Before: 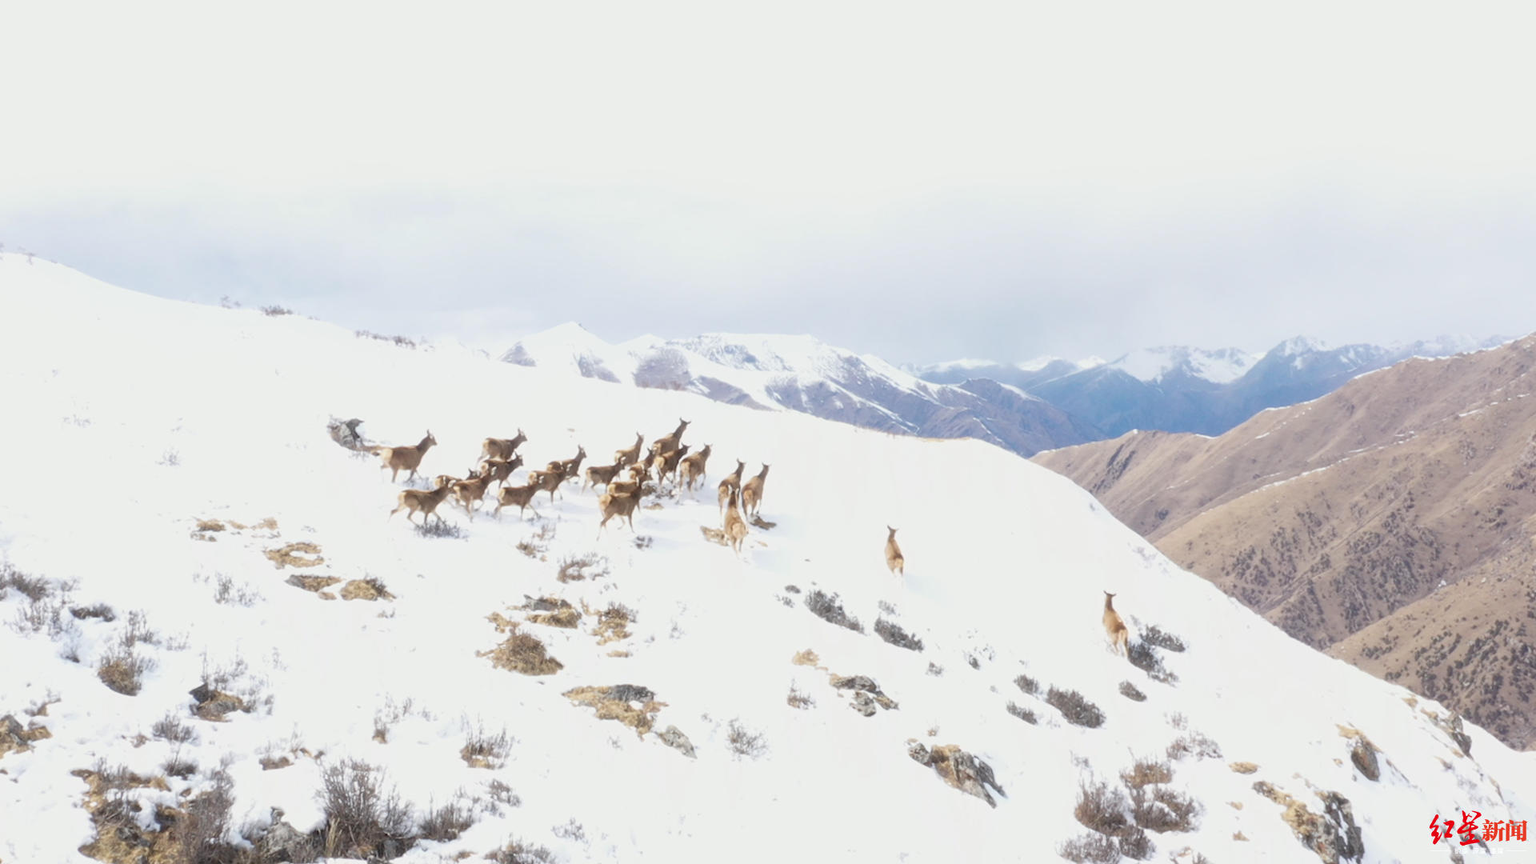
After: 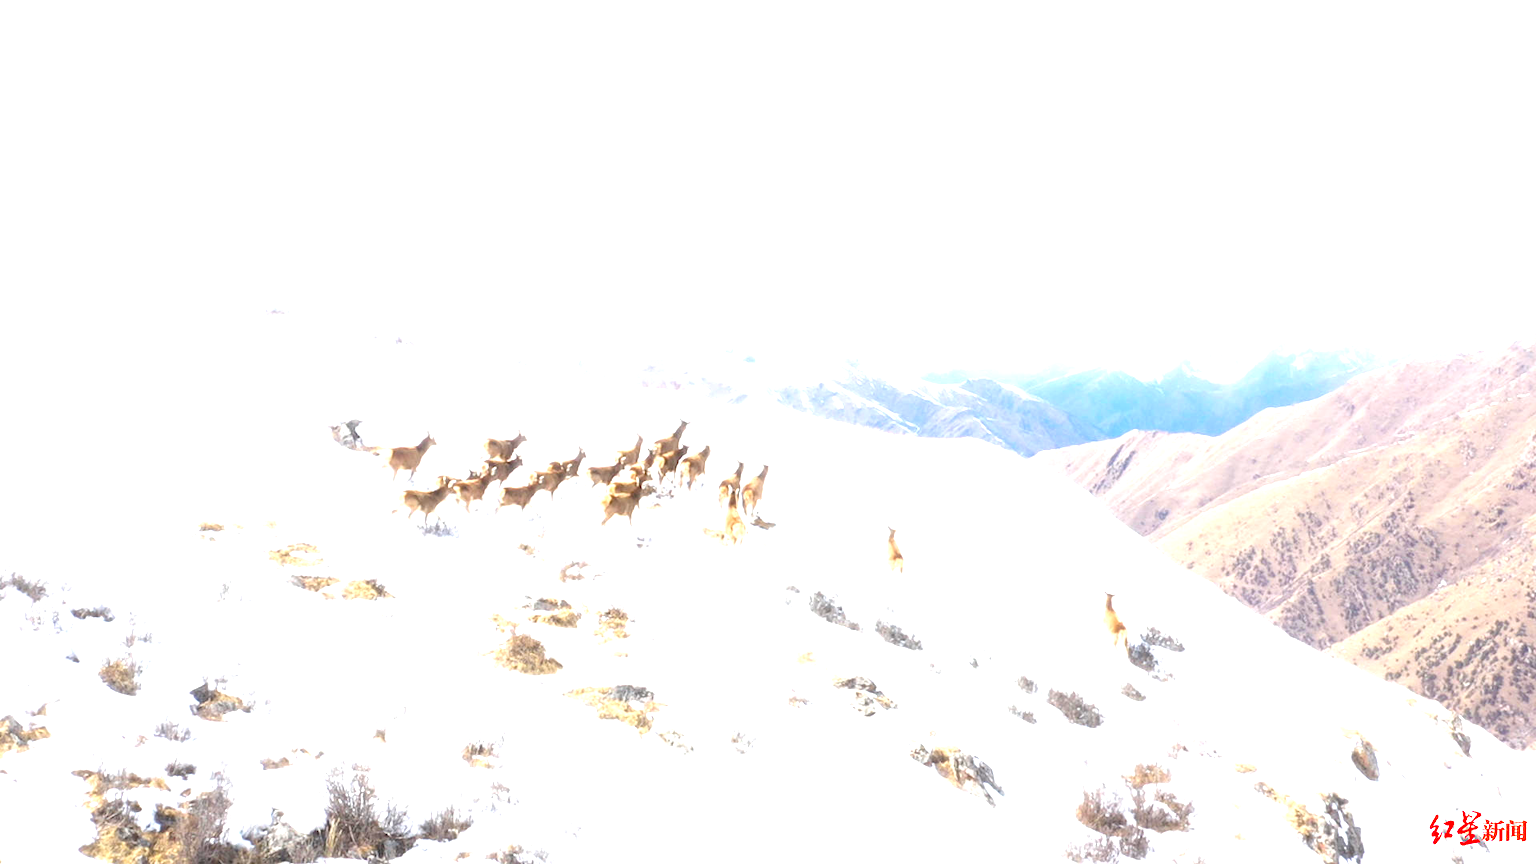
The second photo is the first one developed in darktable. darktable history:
exposure: black level correction 0.001, exposure 1.13 EV, compensate highlight preservation false
color balance rgb: perceptual saturation grading › global saturation 29.493%, global vibrance 4.947%, contrast 3.6%
